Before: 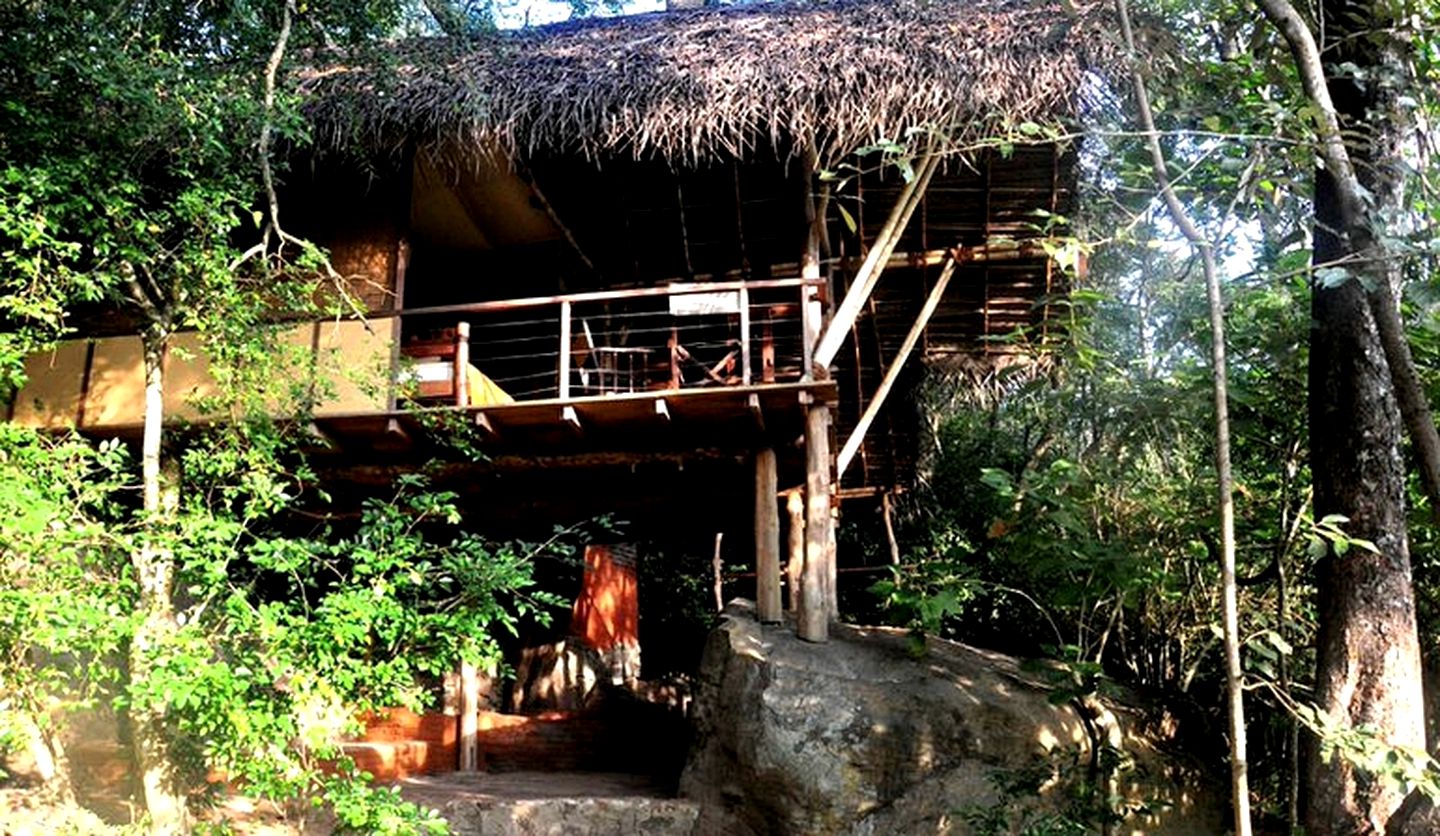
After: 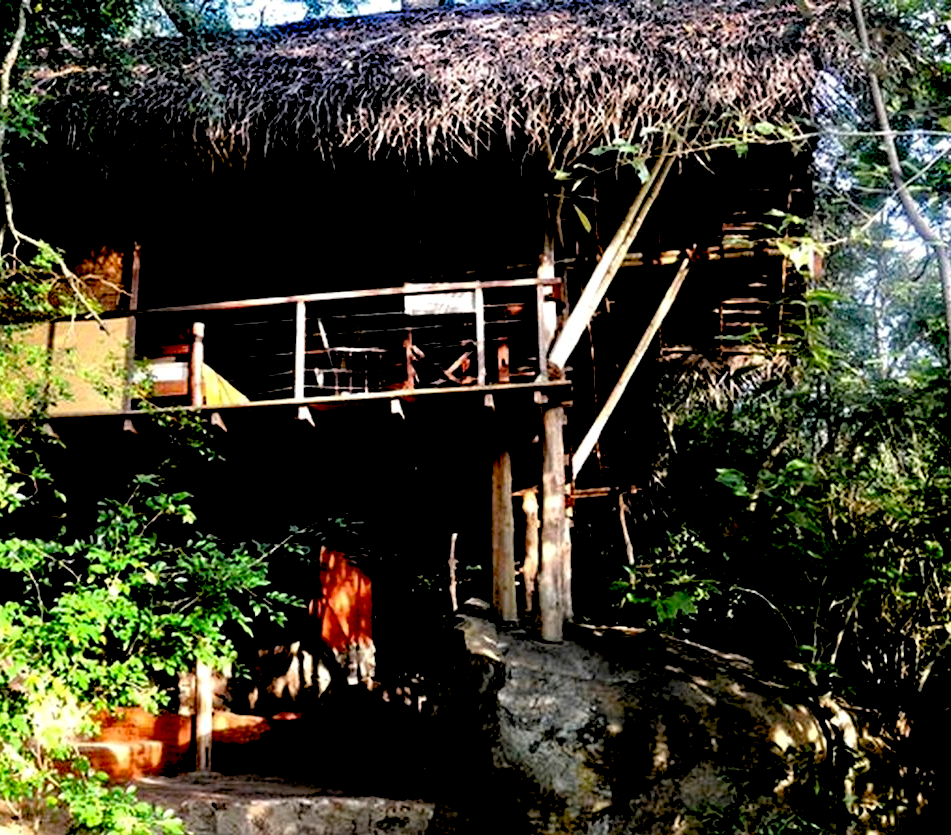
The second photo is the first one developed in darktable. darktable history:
exposure: black level correction 0.046, exposure -0.228 EV, compensate highlight preservation false
rgb levels: levels [[0.01, 0.419, 0.839], [0, 0.5, 1], [0, 0.5, 1]]
color balance: mode lift, gamma, gain (sRGB)
crop and rotate: left 18.442%, right 15.508%
